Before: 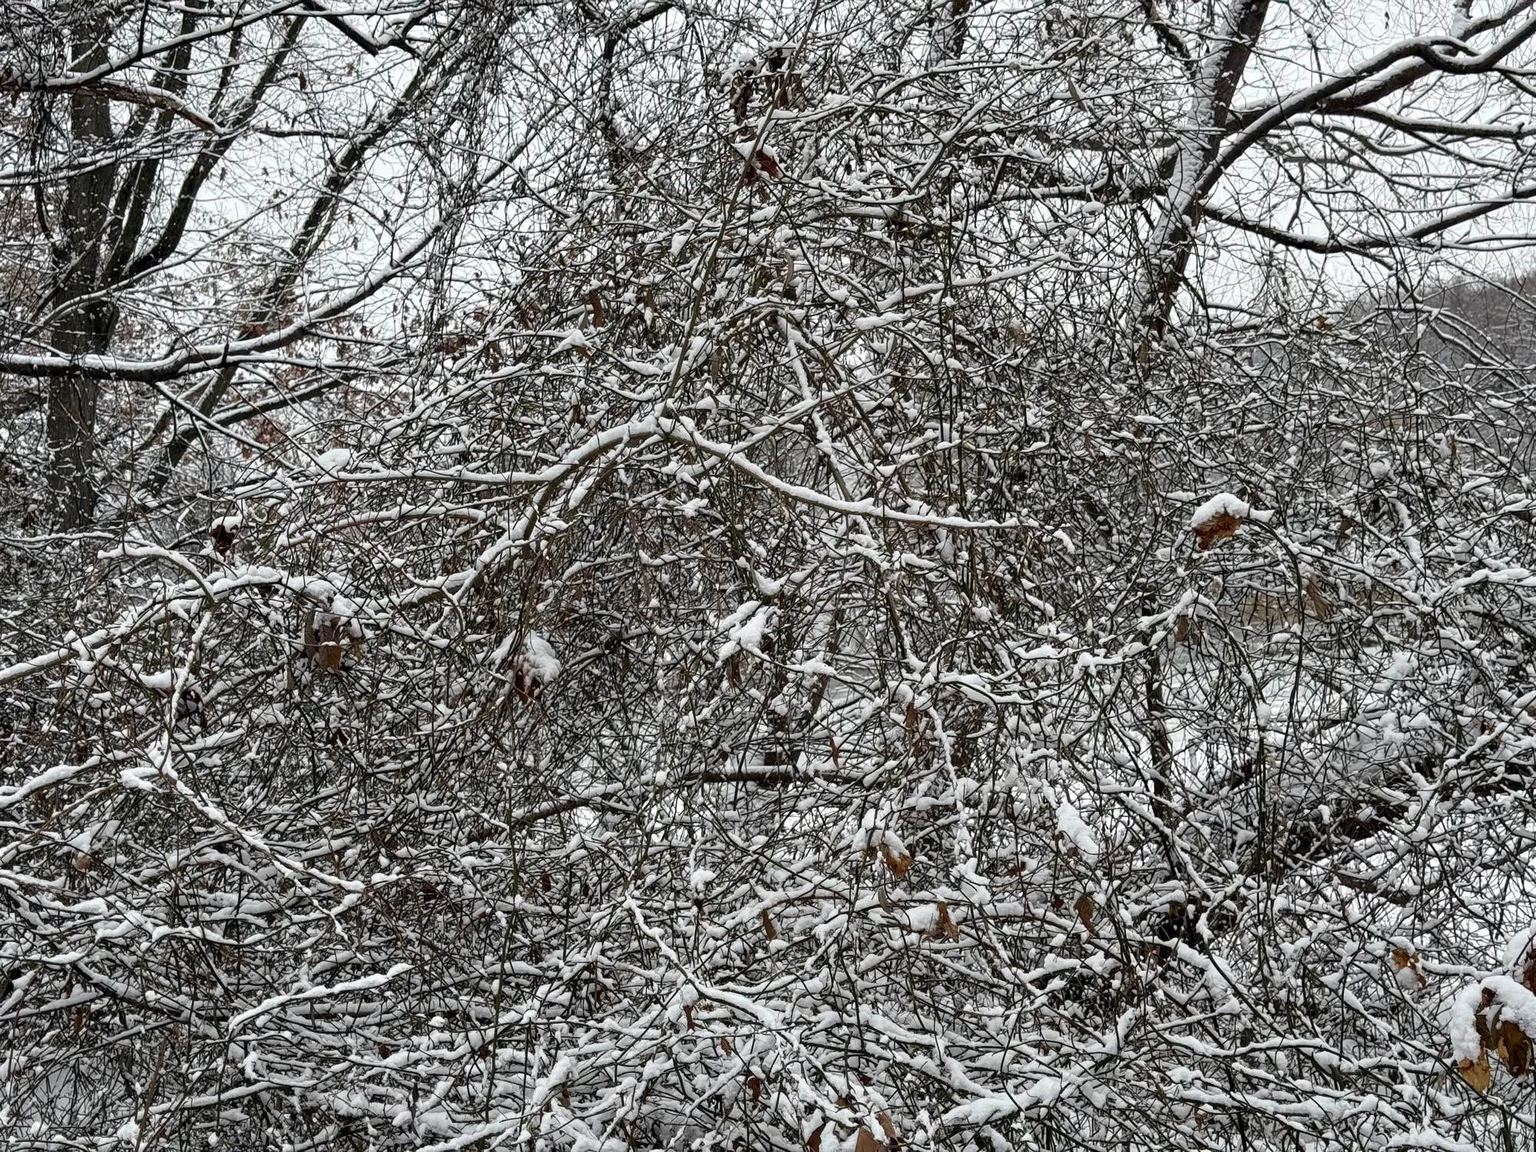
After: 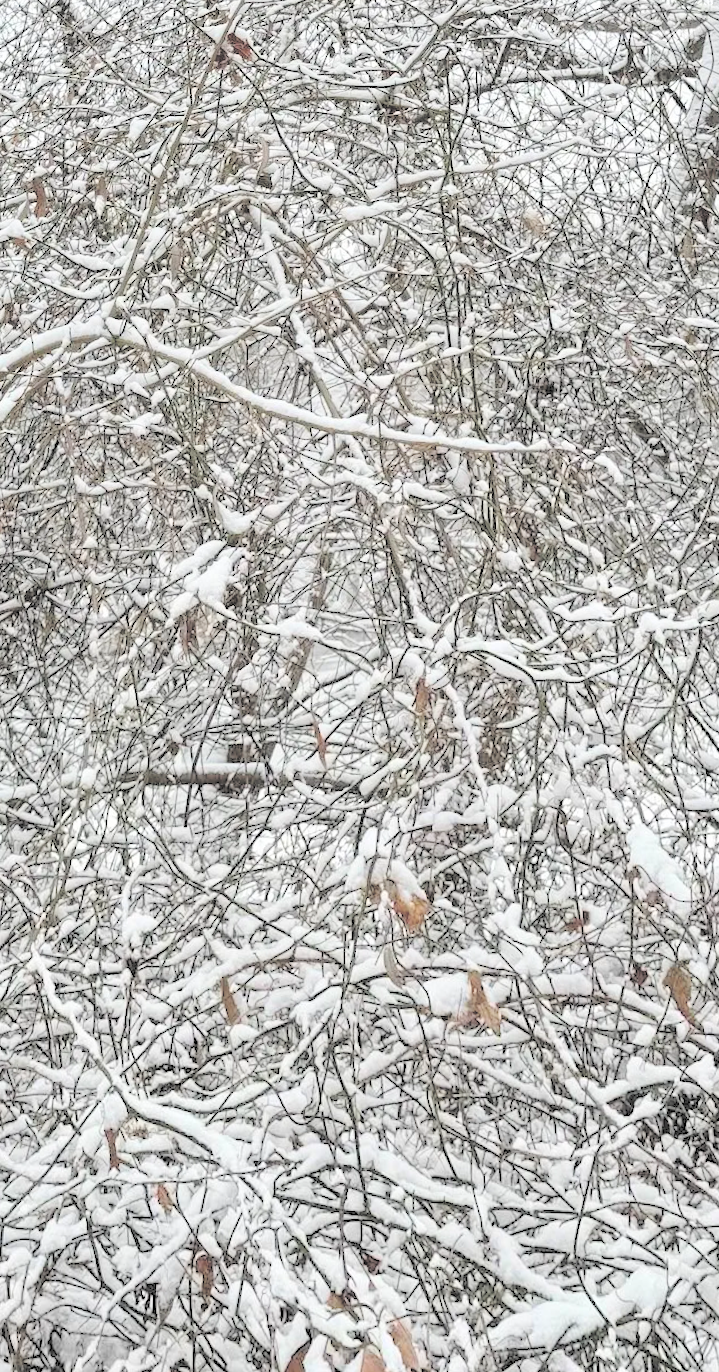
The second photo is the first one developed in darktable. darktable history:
crop: left 33.452%, top 6.025%, right 23.155%
contrast brightness saturation: brightness 1
rotate and perspective: rotation 0.72°, lens shift (vertical) -0.352, lens shift (horizontal) -0.051, crop left 0.152, crop right 0.859, crop top 0.019, crop bottom 0.964
